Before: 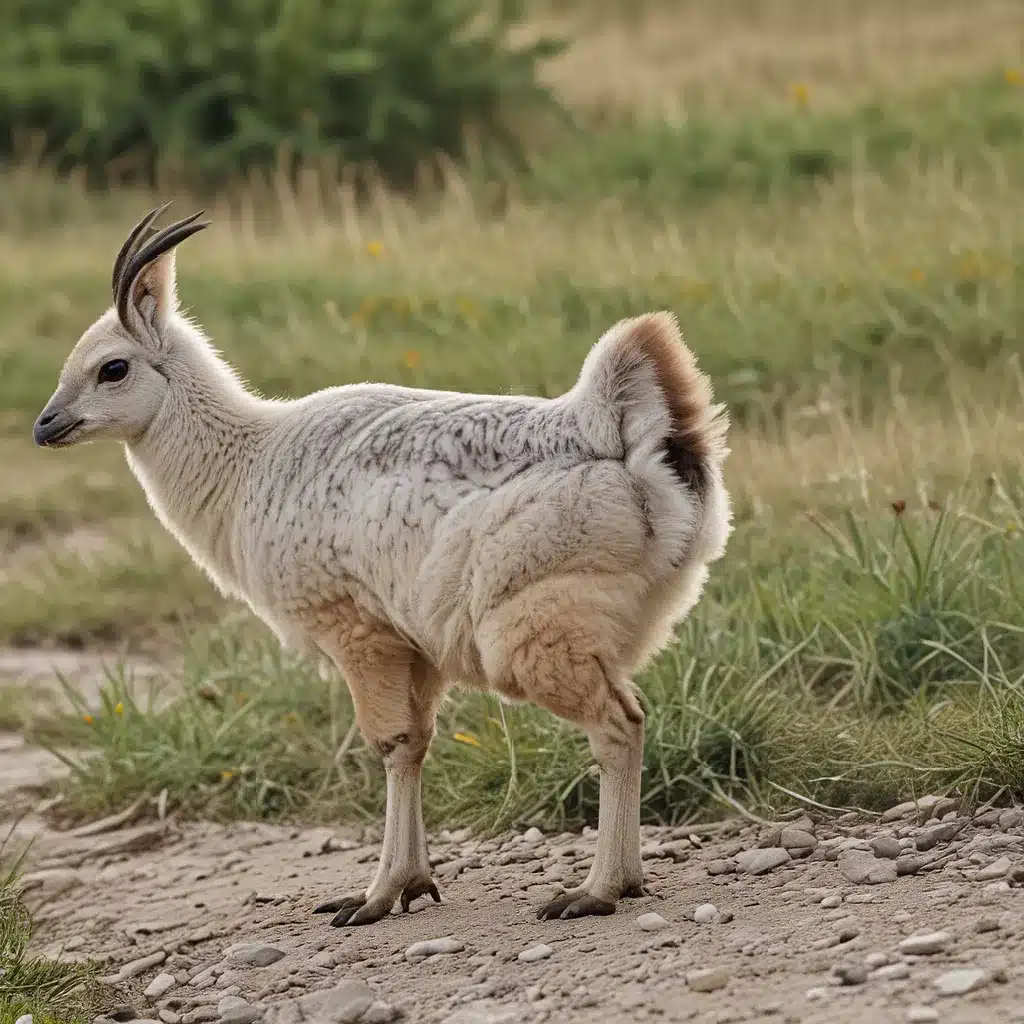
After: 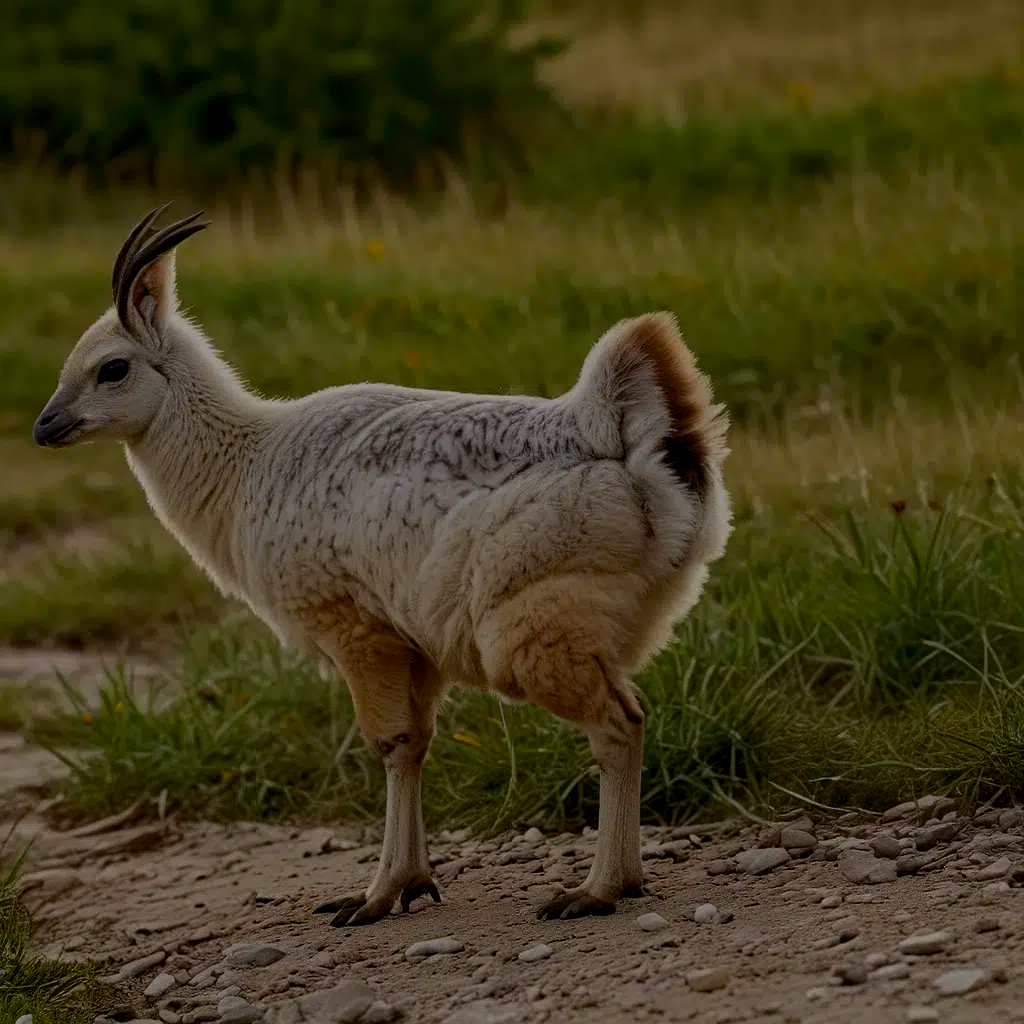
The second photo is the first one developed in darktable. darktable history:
tone equalizer: -8 EV -1.98 EV, -7 EV -2 EV, -6 EV -2 EV, -5 EV -1.98 EV, -4 EV -1.97 EV, -3 EV -1.97 EV, -2 EV -1.99 EV, -1 EV -1.61 EV, +0 EV -1.97 EV
contrast brightness saturation: contrast 0.171, saturation 0.309
color balance rgb: global offset › luminance -0.352%, perceptual saturation grading › global saturation 30.749%
